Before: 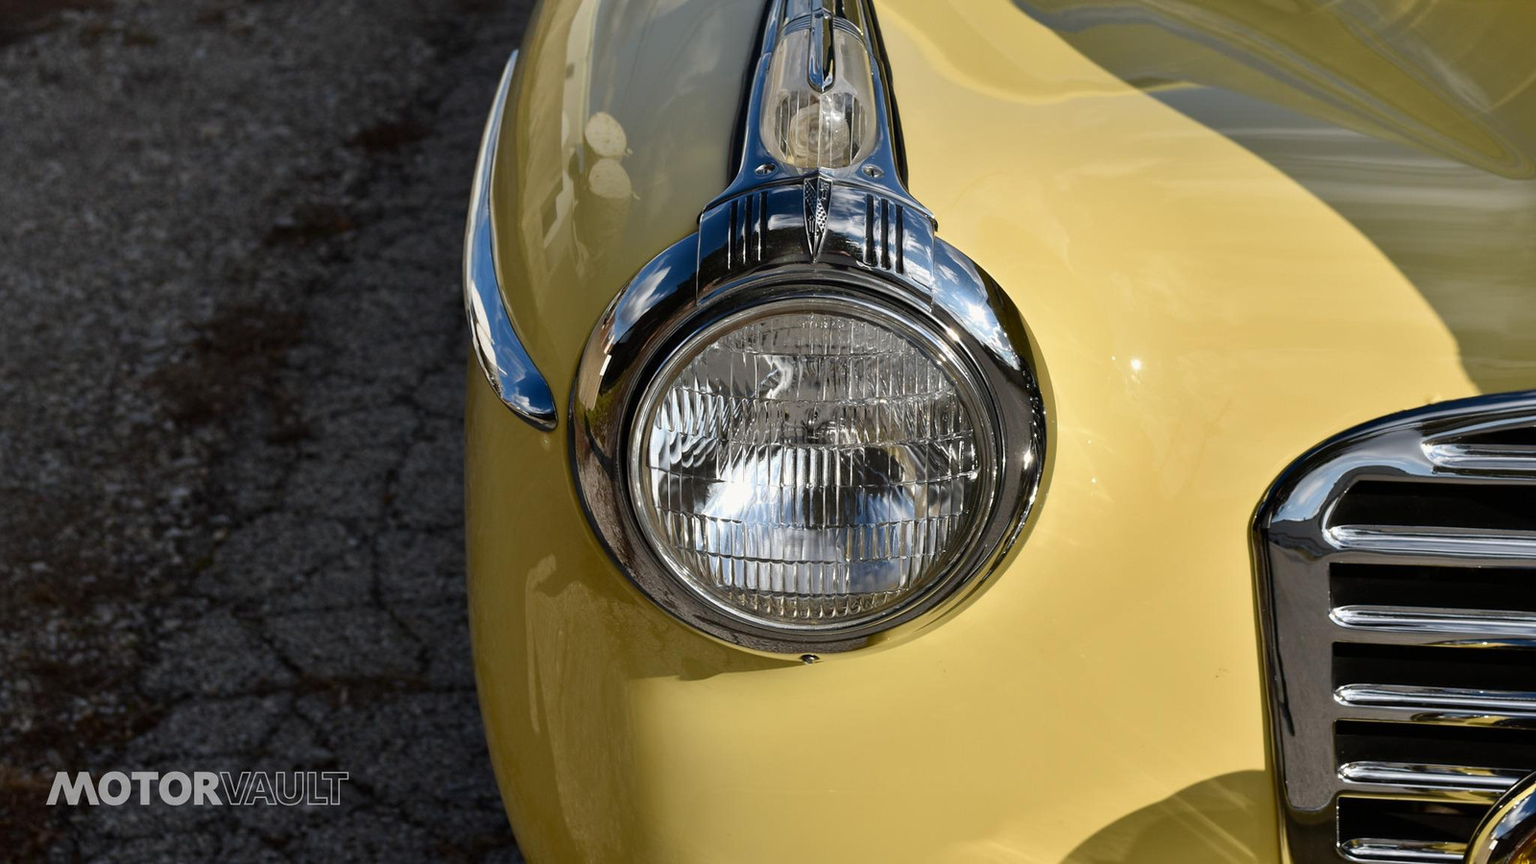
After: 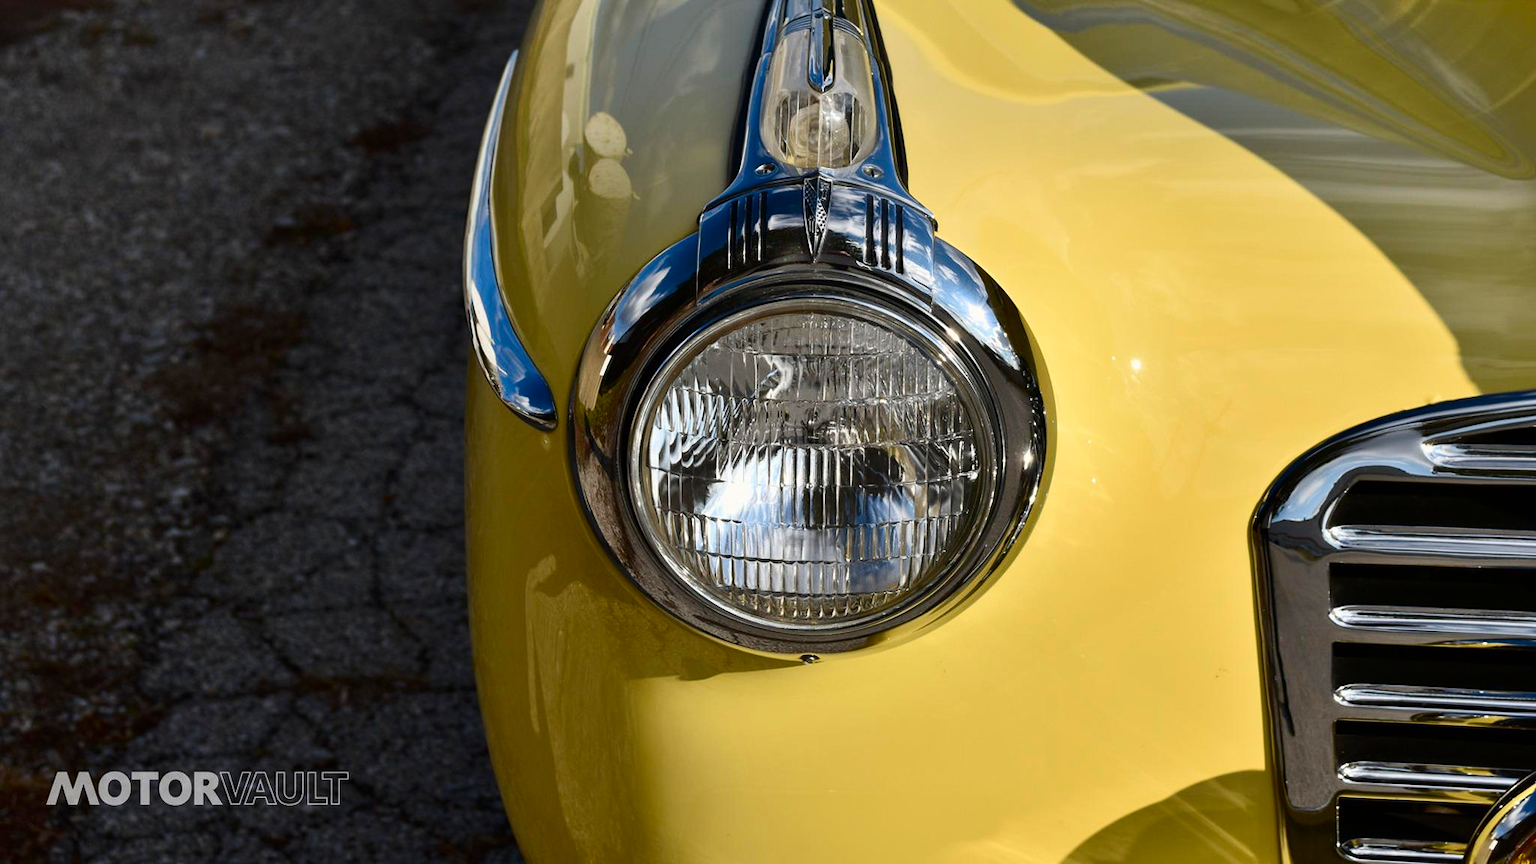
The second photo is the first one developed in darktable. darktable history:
contrast brightness saturation: contrast 0.163, saturation 0.316
